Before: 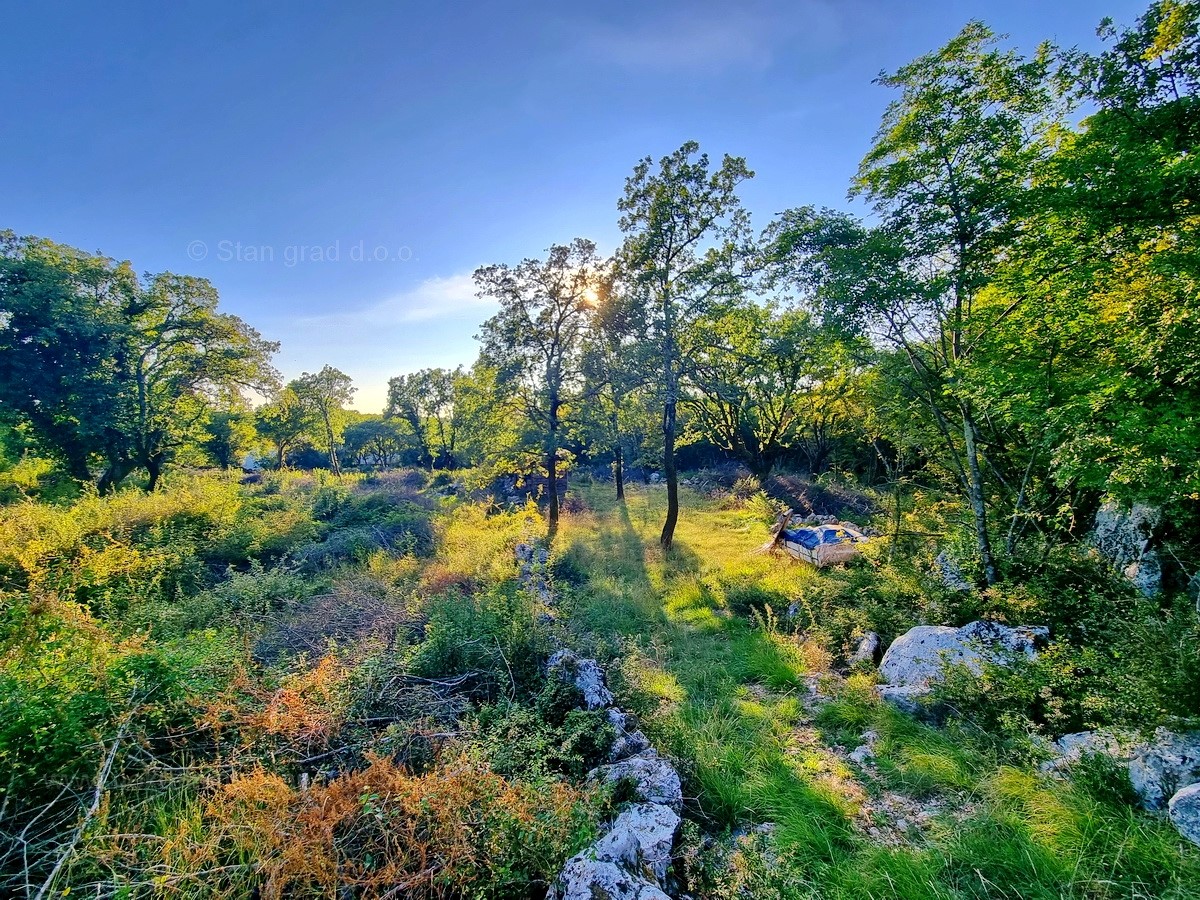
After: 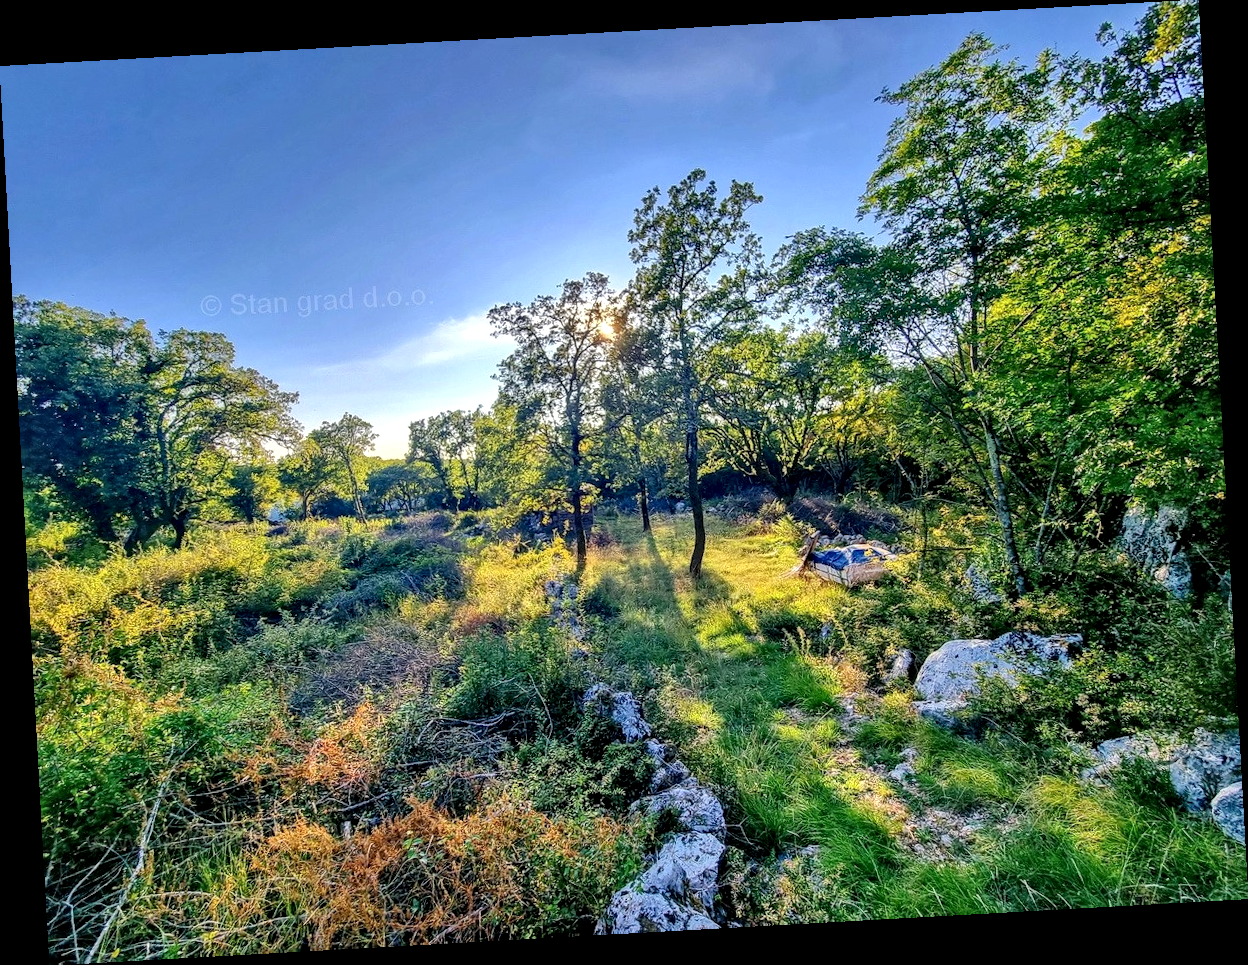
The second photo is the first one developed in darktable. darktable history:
local contrast: highlights 59%, detail 145%
rotate and perspective: rotation -3.18°, automatic cropping off
